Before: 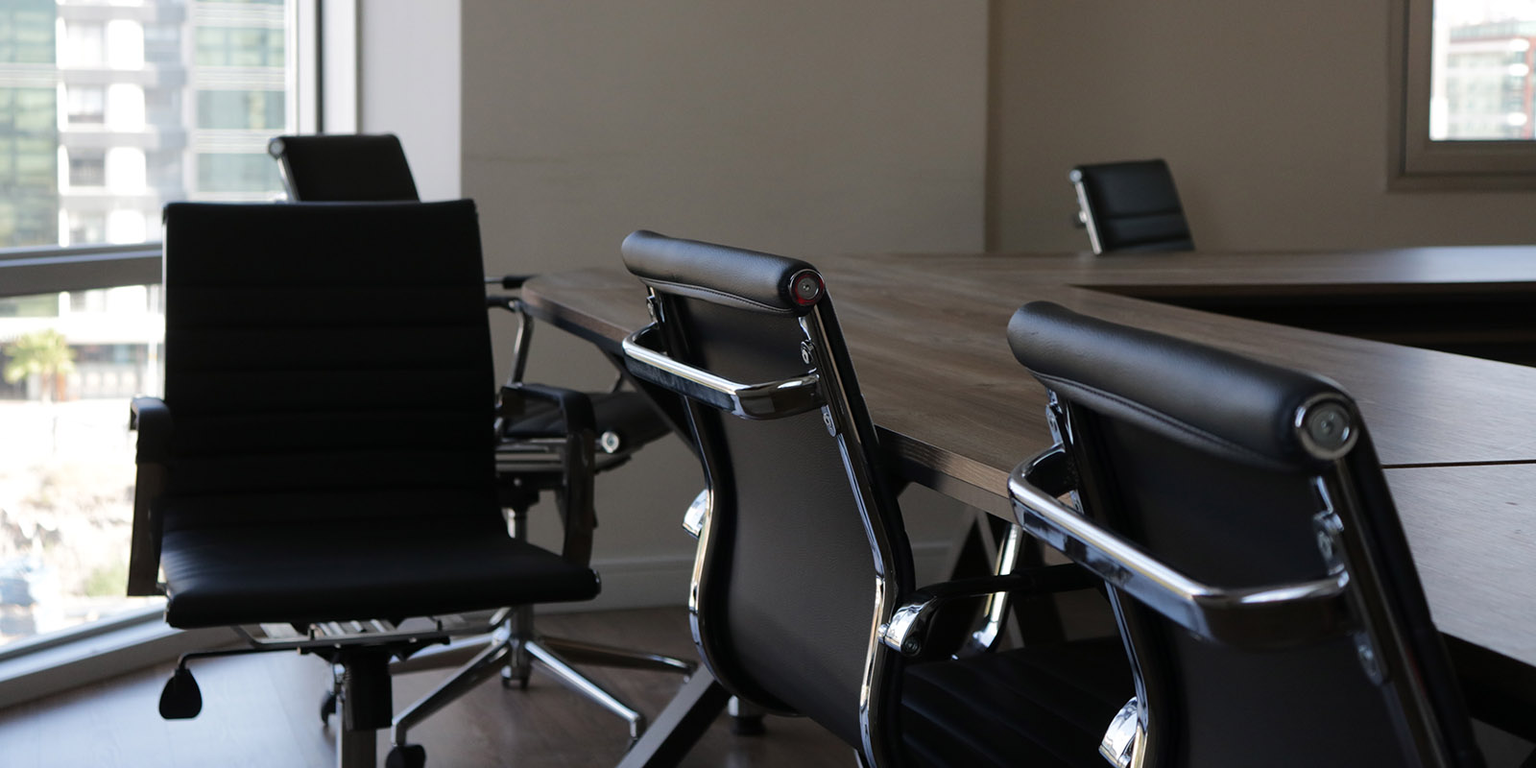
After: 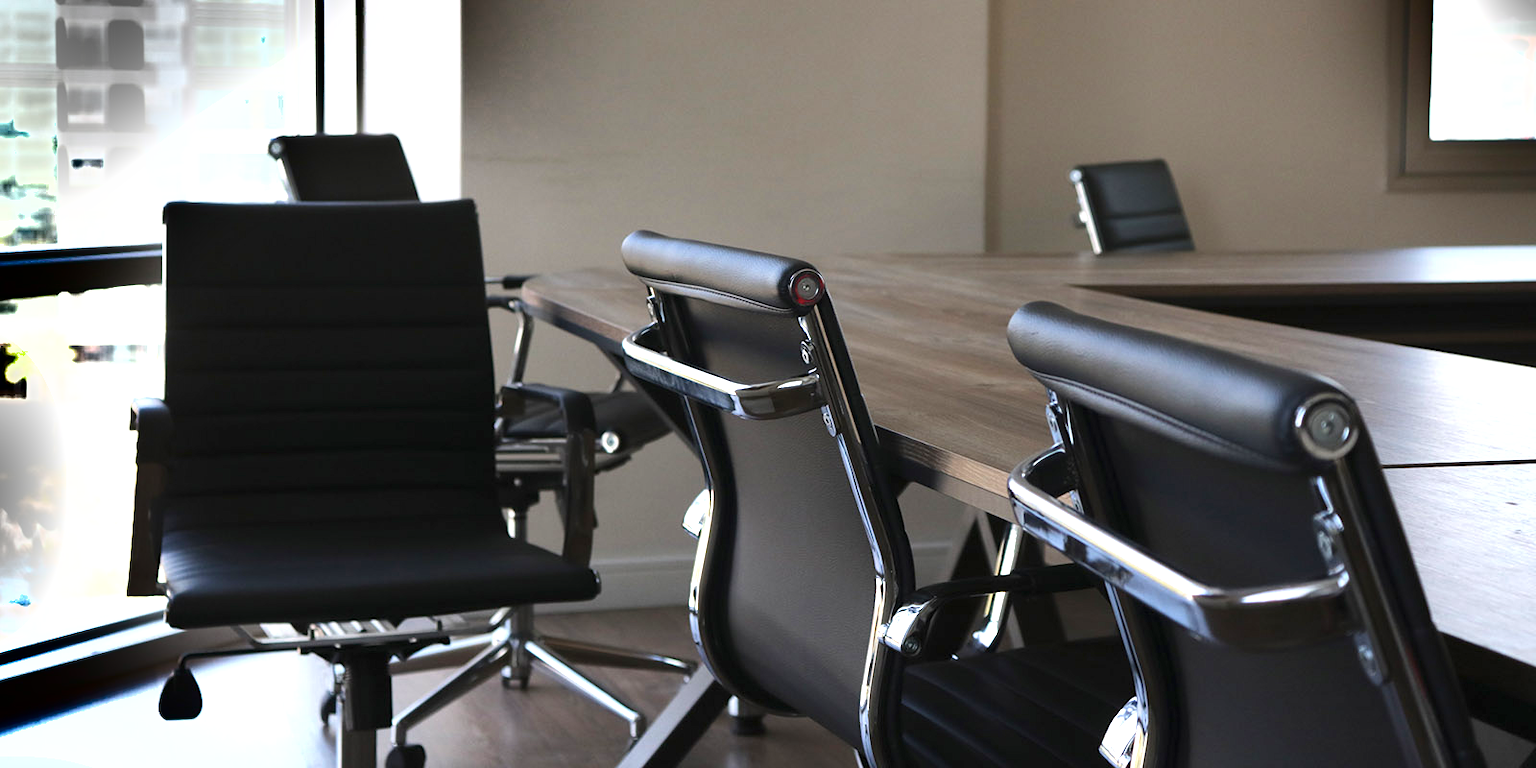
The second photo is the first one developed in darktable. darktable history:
exposure: black level correction 0, exposure 1.2 EV, compensate exposure bias true, compensate highlight preservation false
local contrast: mode bilateral grid, contrast 100, coarseness 100, detail 94%, midtone range 0.2
shadows and highlights: shadows 19.13, highlights -83.41, soften with gaussian
